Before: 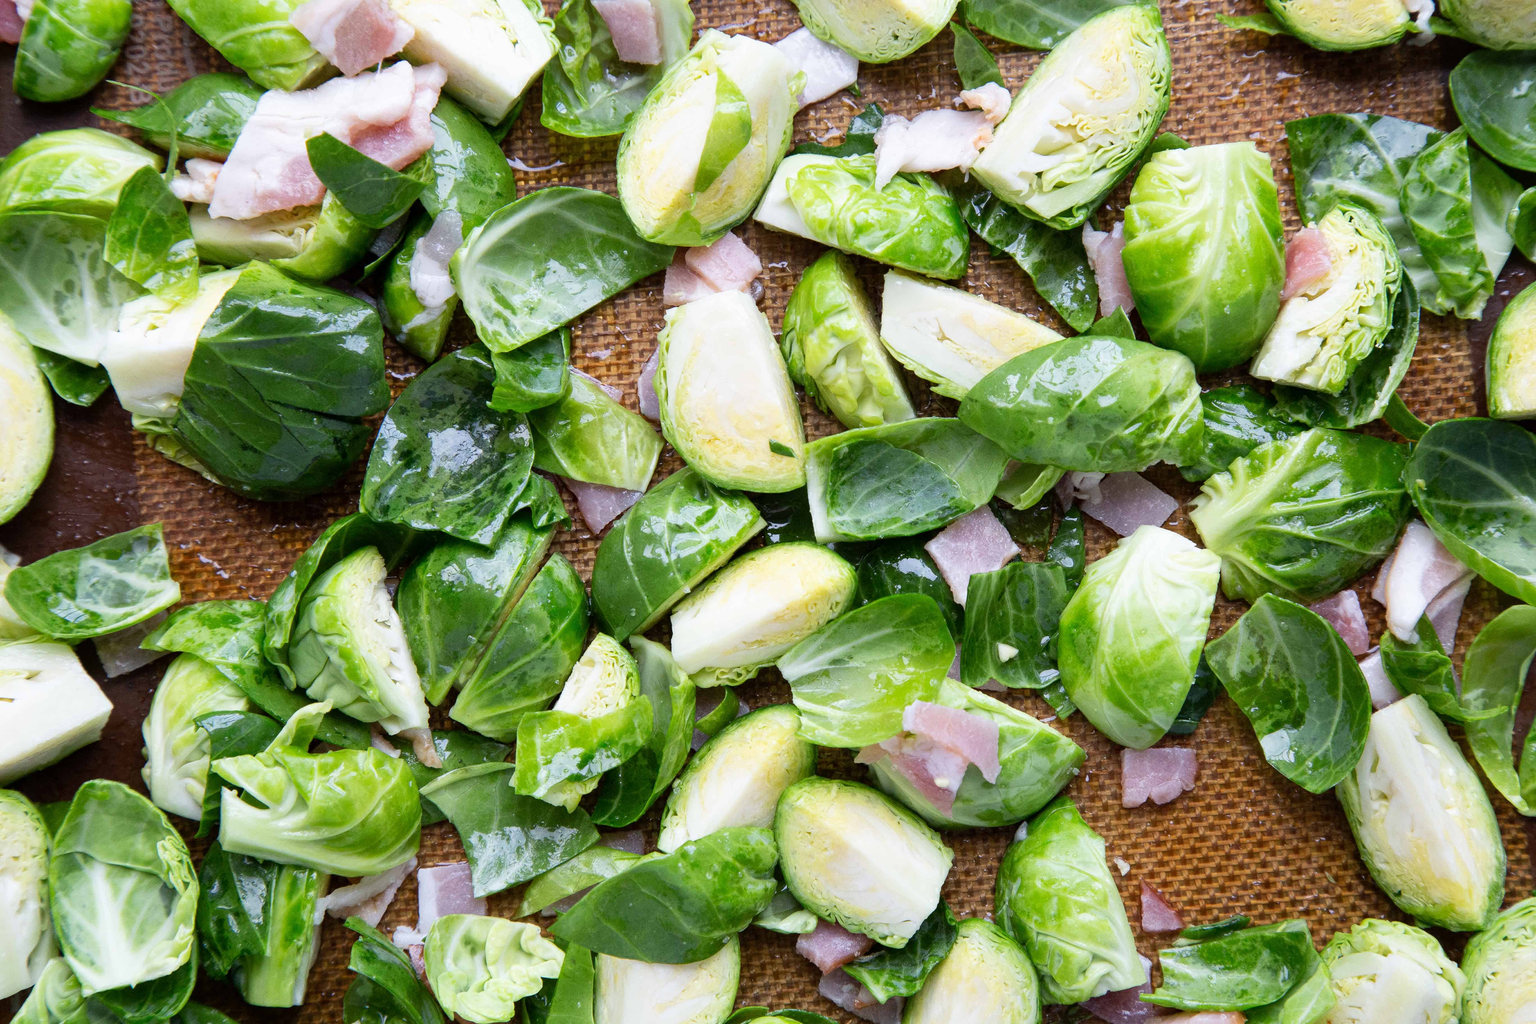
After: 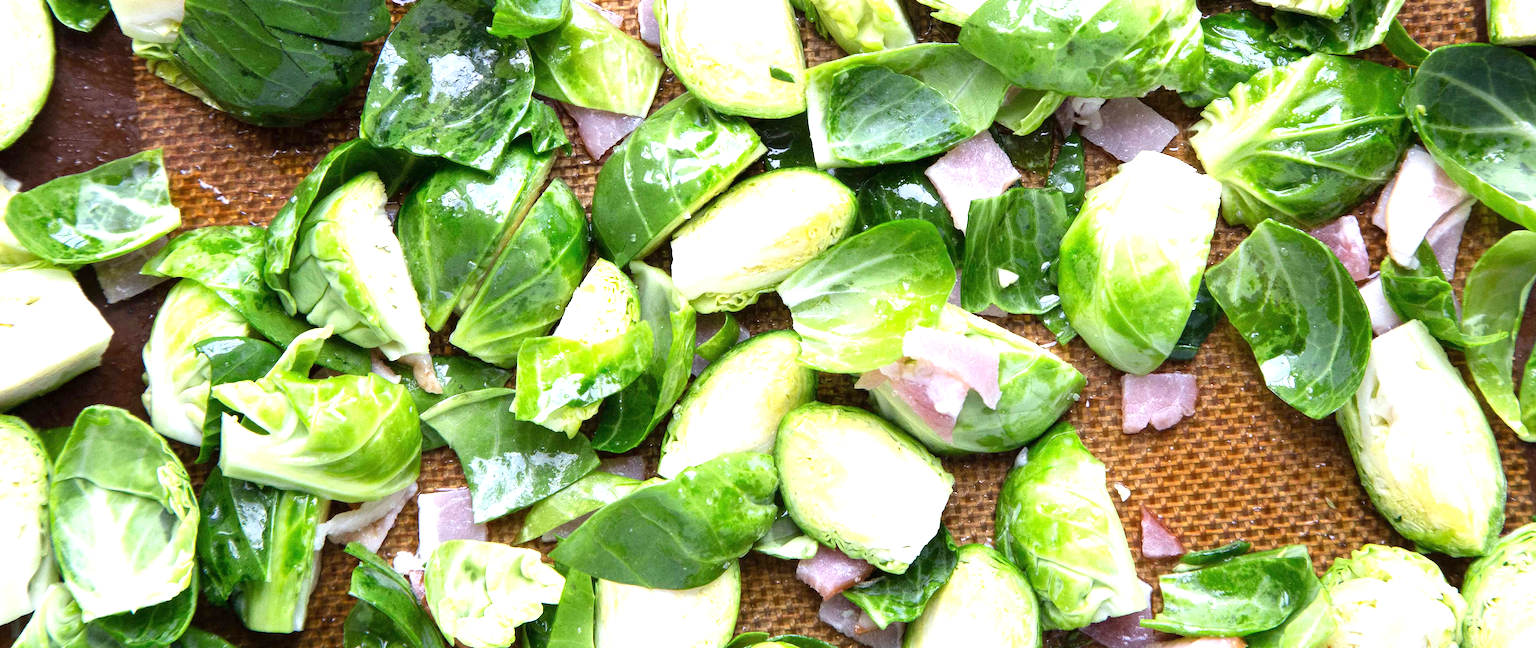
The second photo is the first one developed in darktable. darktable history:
exposure: black level correction 0, exposure 0.899 EV, compensate exposure bias true, compensate highlight preservation false
crop and rotate: top 36.599%
